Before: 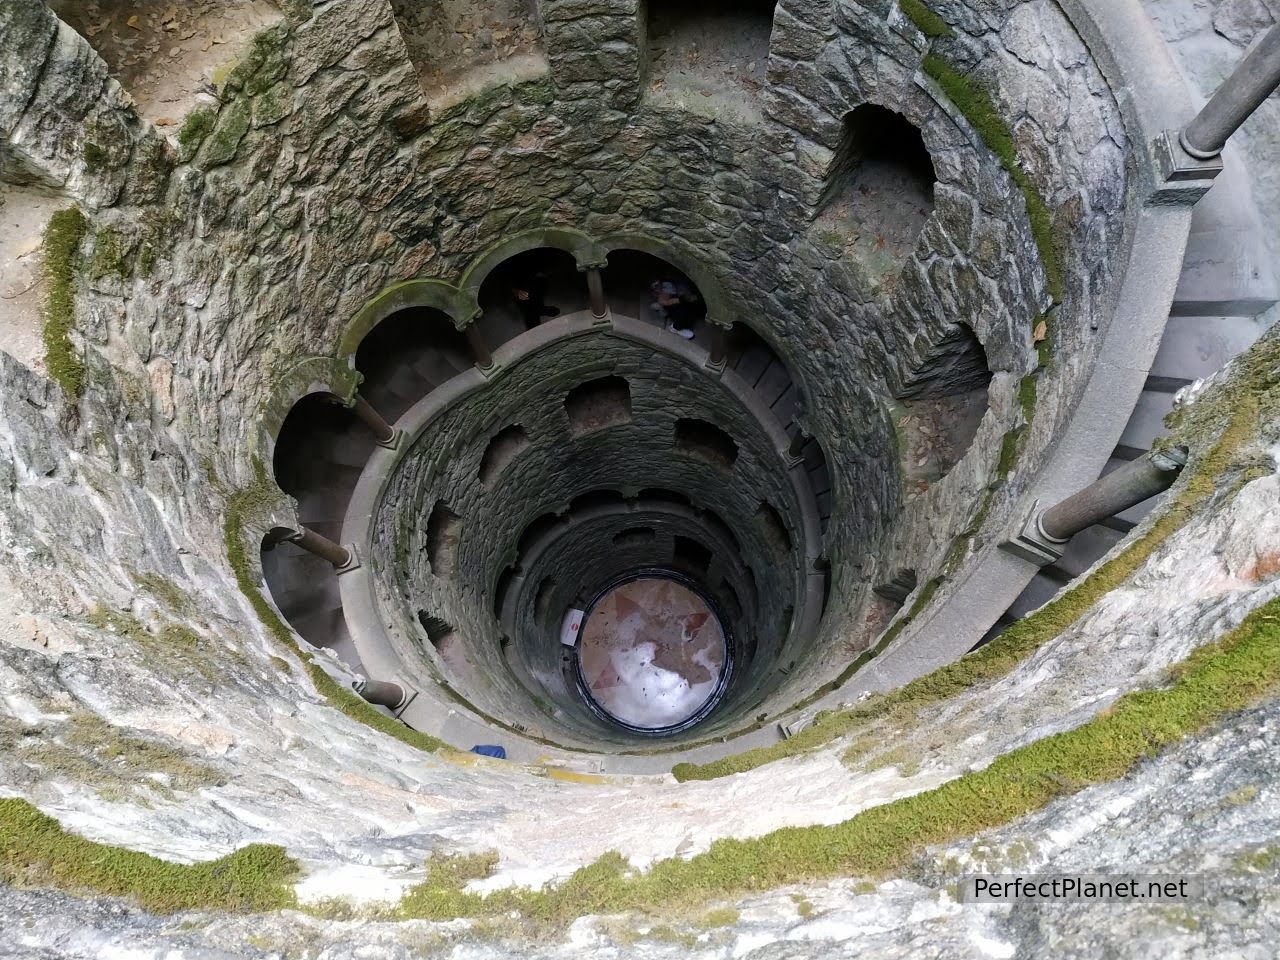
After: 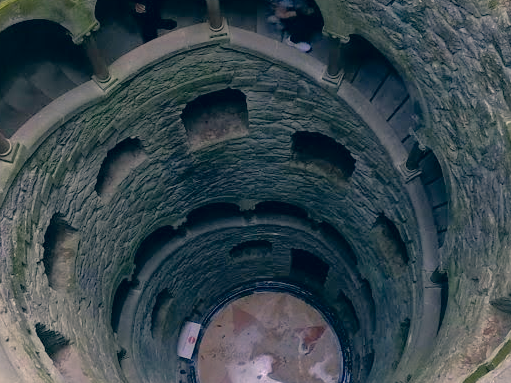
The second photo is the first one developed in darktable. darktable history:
color correction: highlights a* 10.32, highlights b* 14.66, shadows a* -9.59, shadows b* -15.02
crop: left 30%, top 30%, right 30%, bottom 30%
shadows and highlights: on, module defaults
exposure: exposure 0.131 EV, compensate highlight preservation false
